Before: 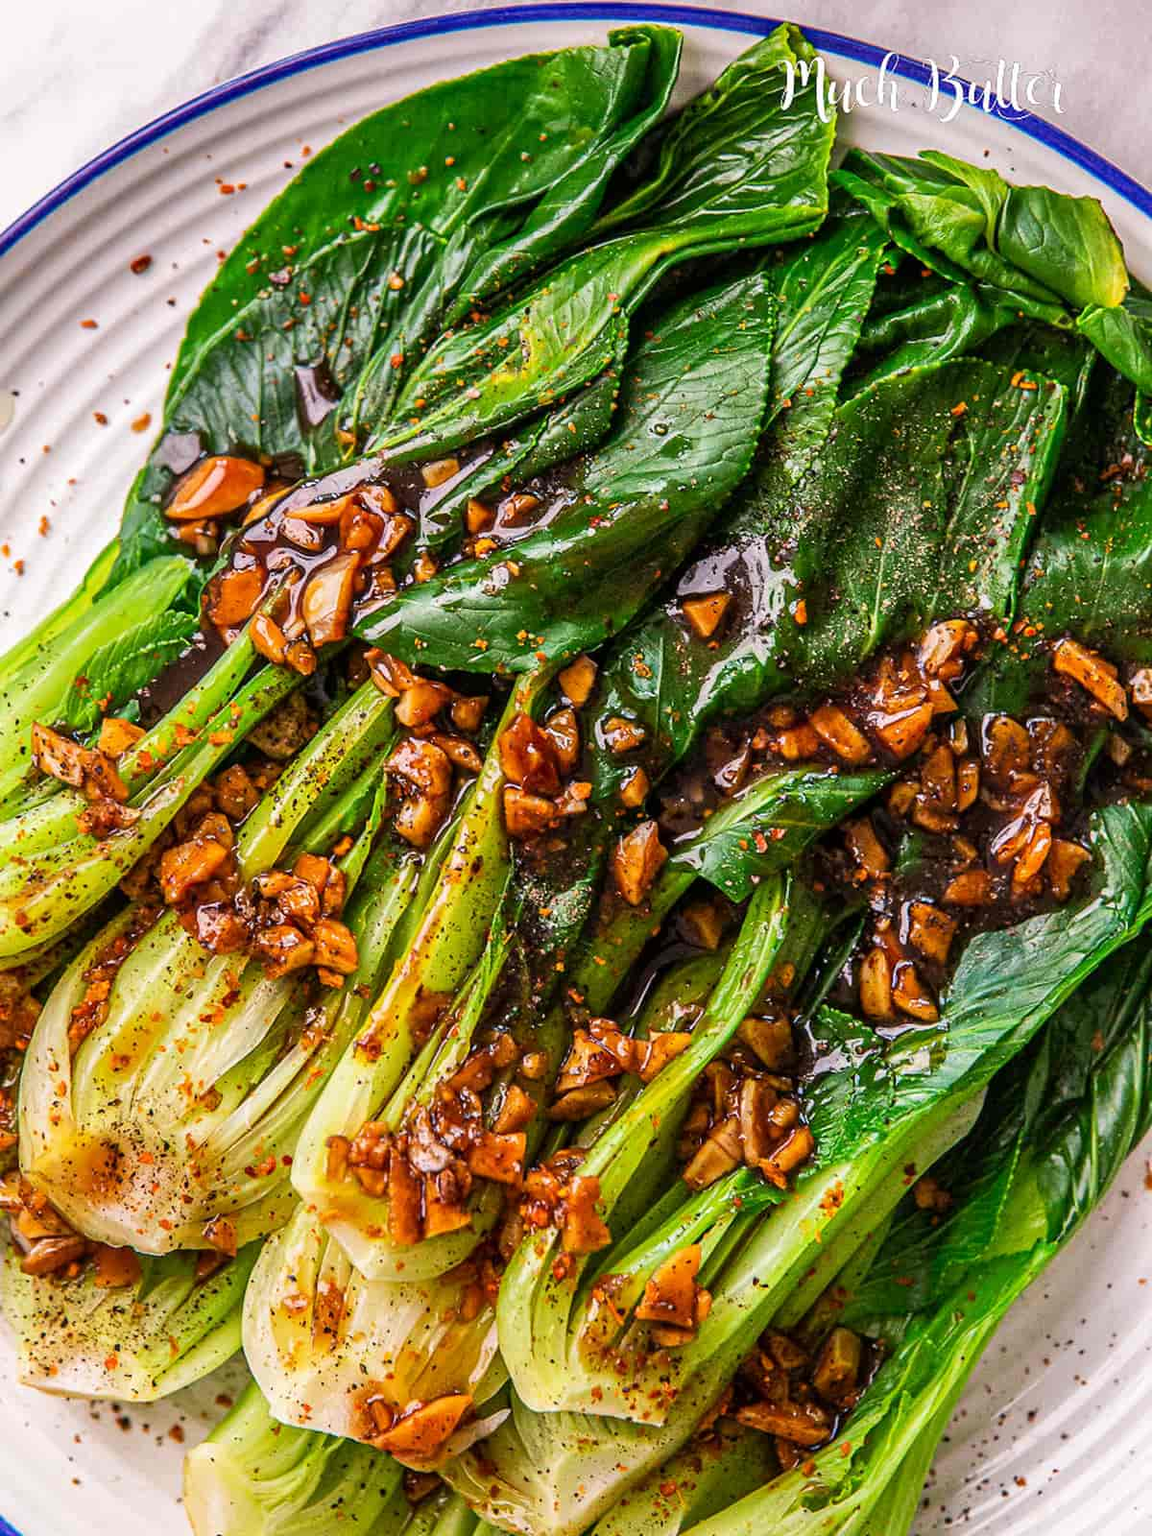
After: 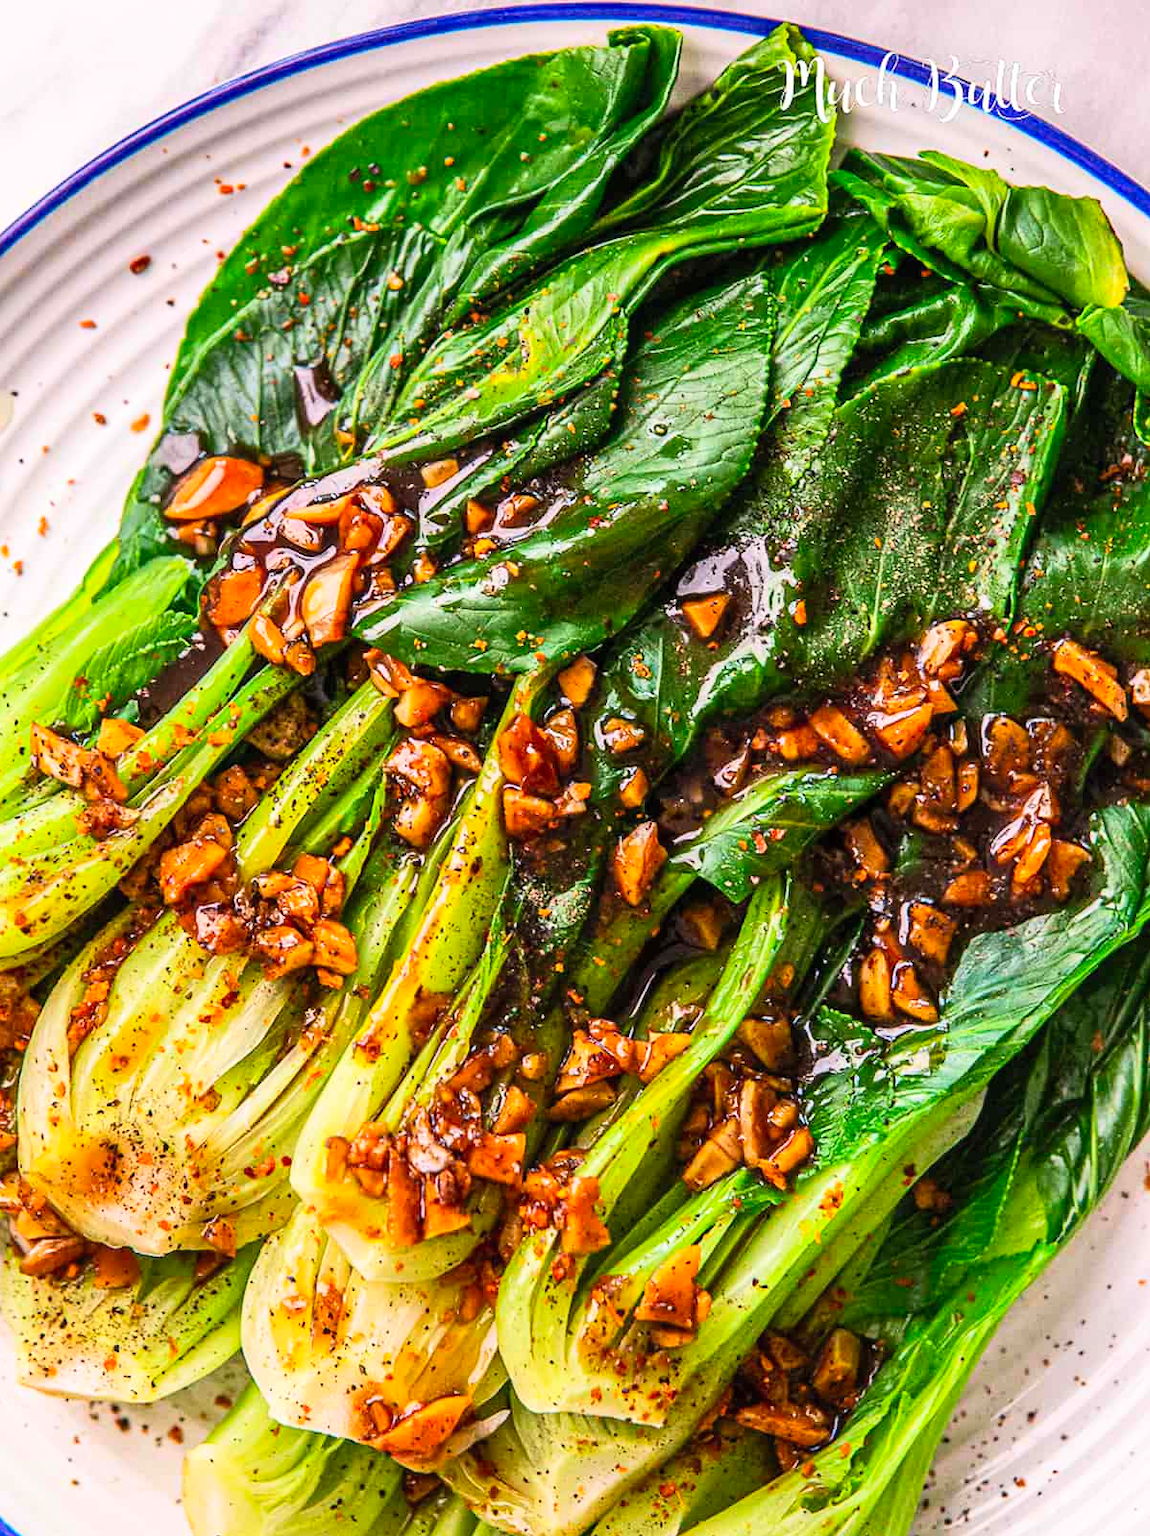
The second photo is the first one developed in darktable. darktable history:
crop and rotate: left 0.13%, bottom 0.002%
contrast brightness saturation: contrast 0.199, brightness 0.159, saturation 0.229
